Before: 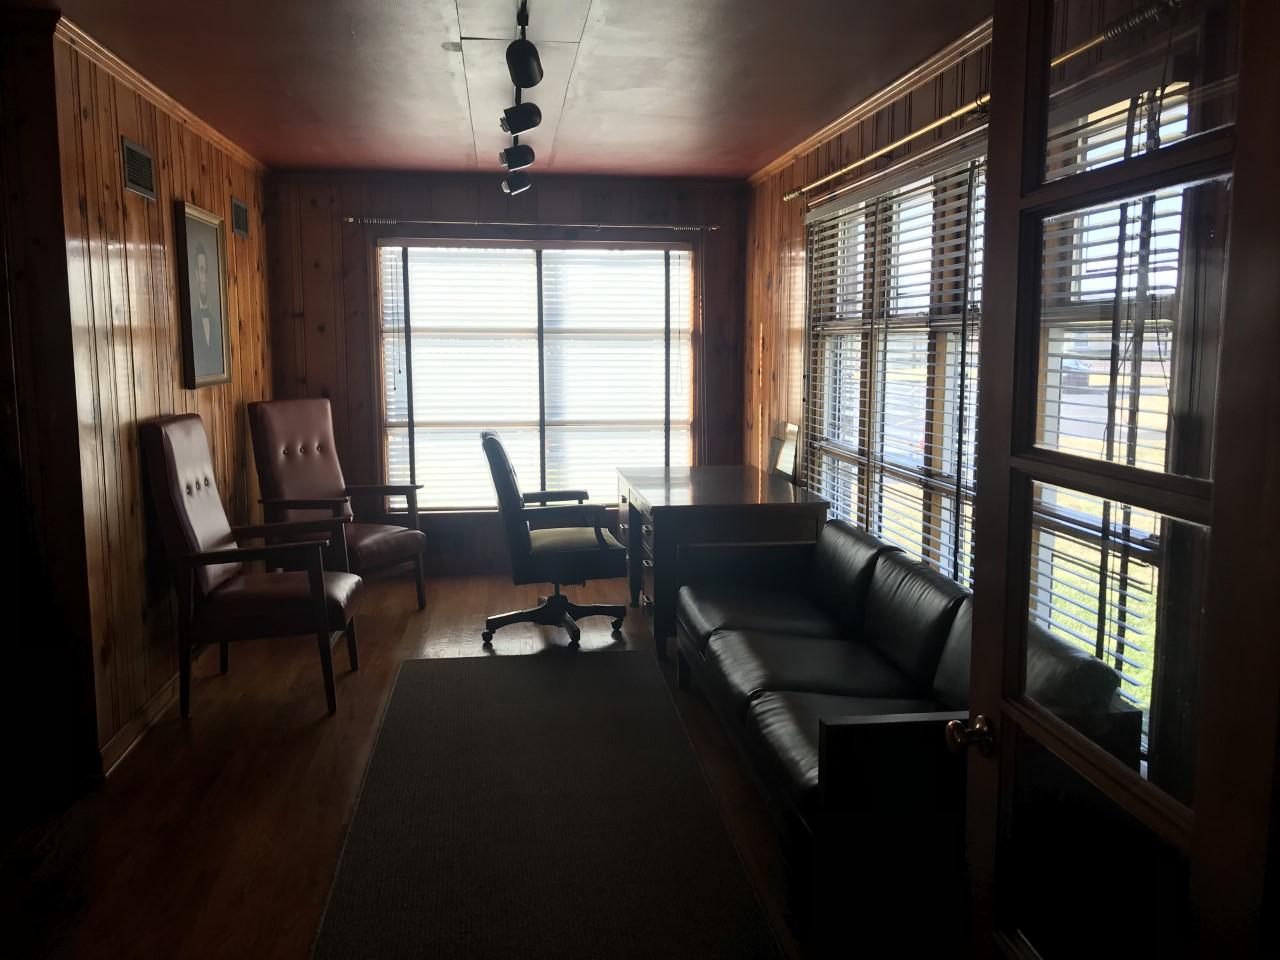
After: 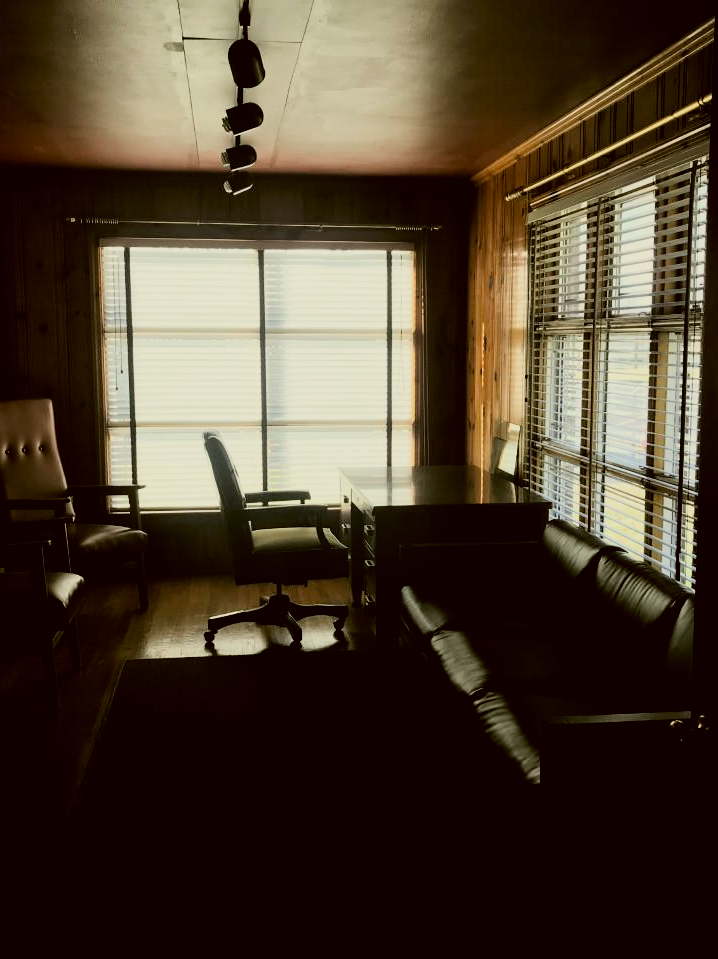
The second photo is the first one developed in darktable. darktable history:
crop: left 21.725%, right 22.117%, bottom 0.011%
color balance rgb: global offset › luminance -0.489%, perceptual saturation grading › global saturation 3.235%
filmic rgb: black relative exposure -5.04 EV, white relative exposure 3.97 EV, threshold 3.05 EV, hardness 2.9, contrast 1.301, enable highlight reconstruction true
color correction: highlights a* -1.72, highlights b* 10.17, shadows a* 0.361, shadows b* 19.58
